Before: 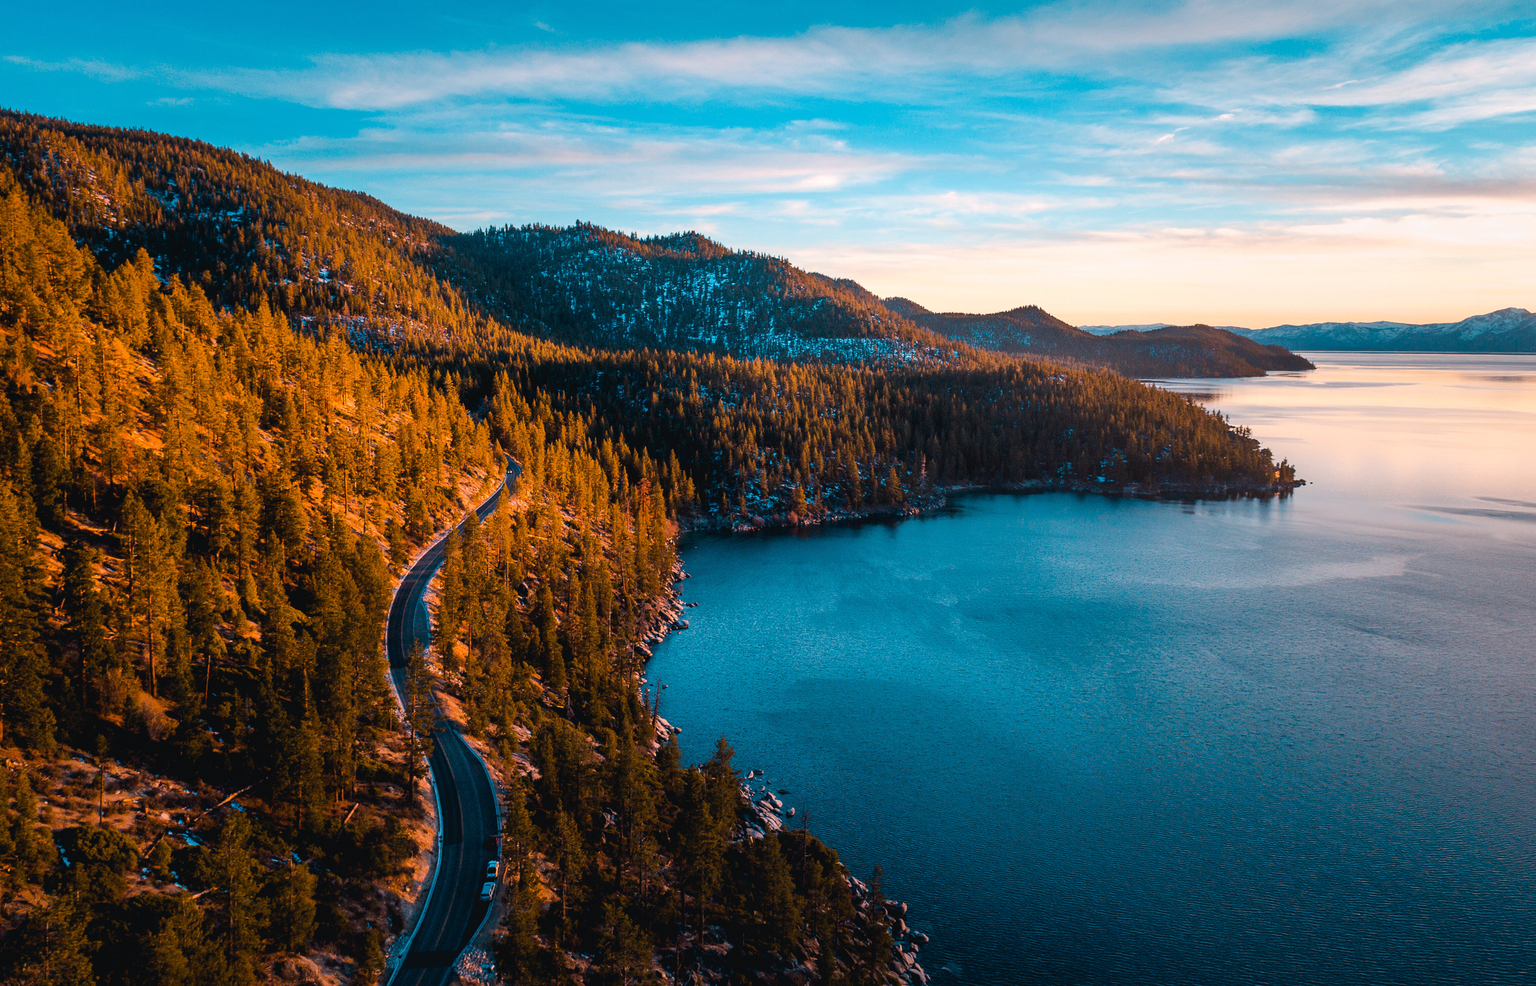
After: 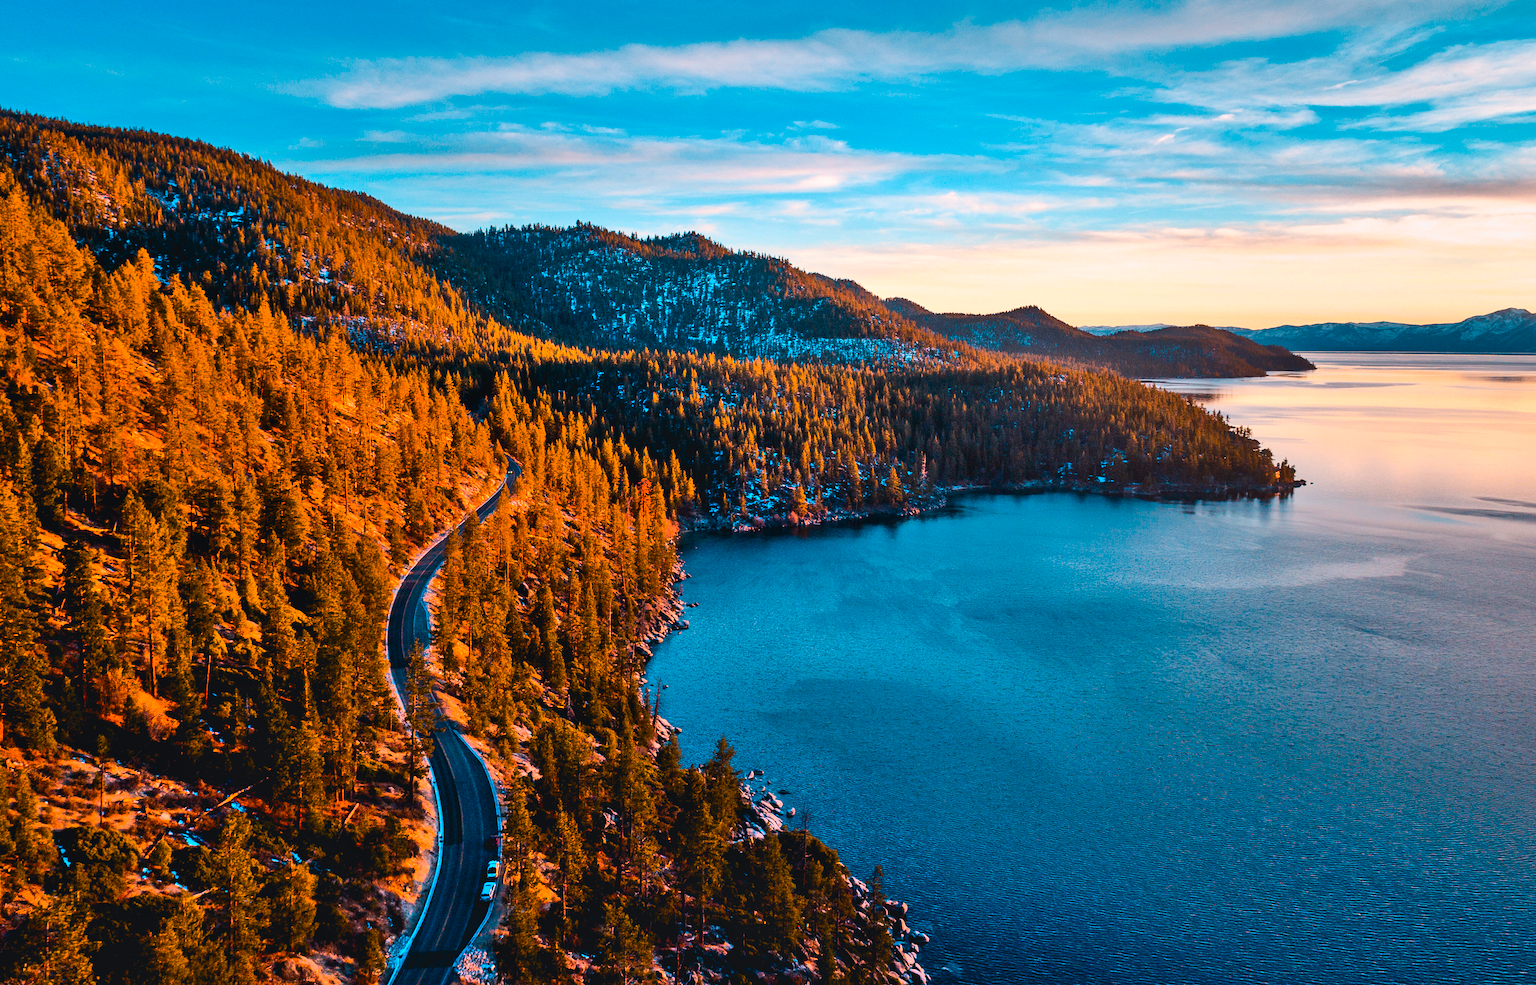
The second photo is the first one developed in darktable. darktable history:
shadows and highlights: shadows 61.28, soften with gaussian
contrast brightness saturation: contrast 0.163, saturation 0.324
